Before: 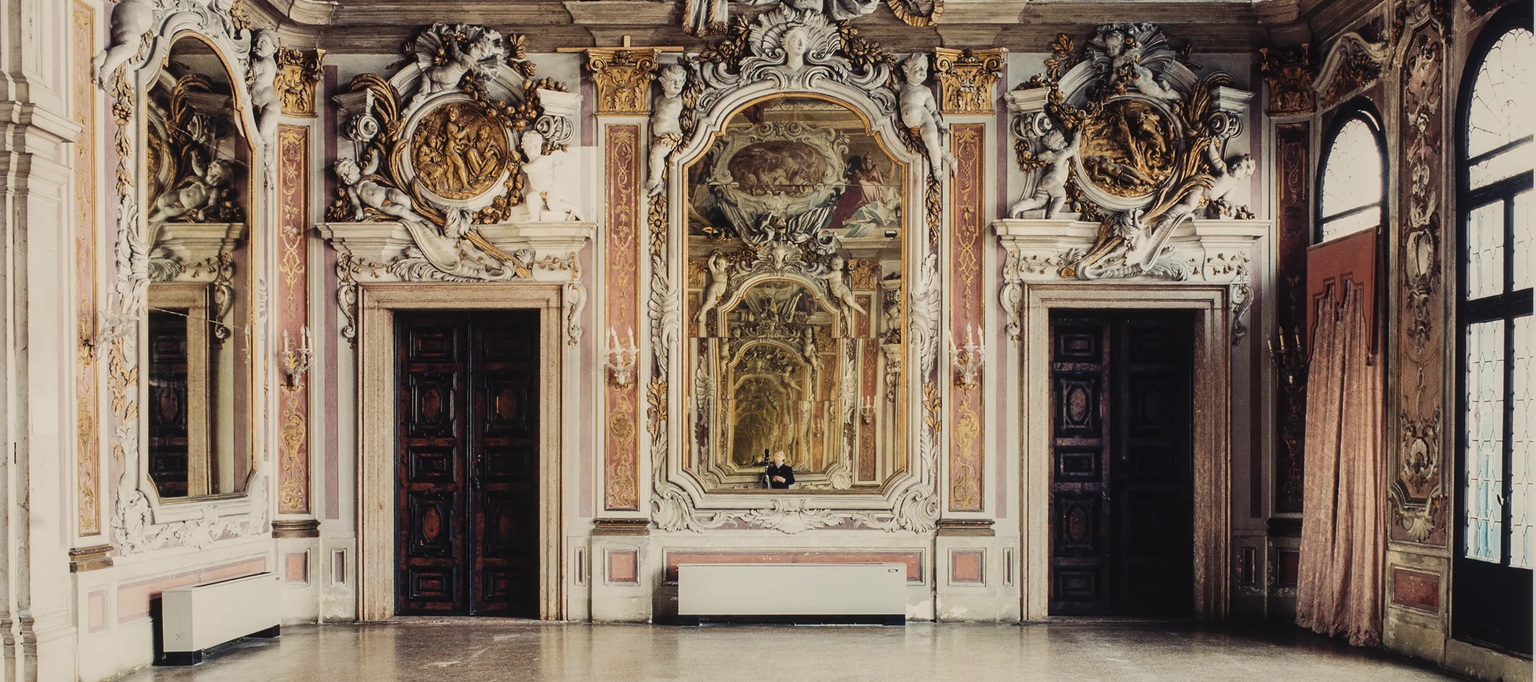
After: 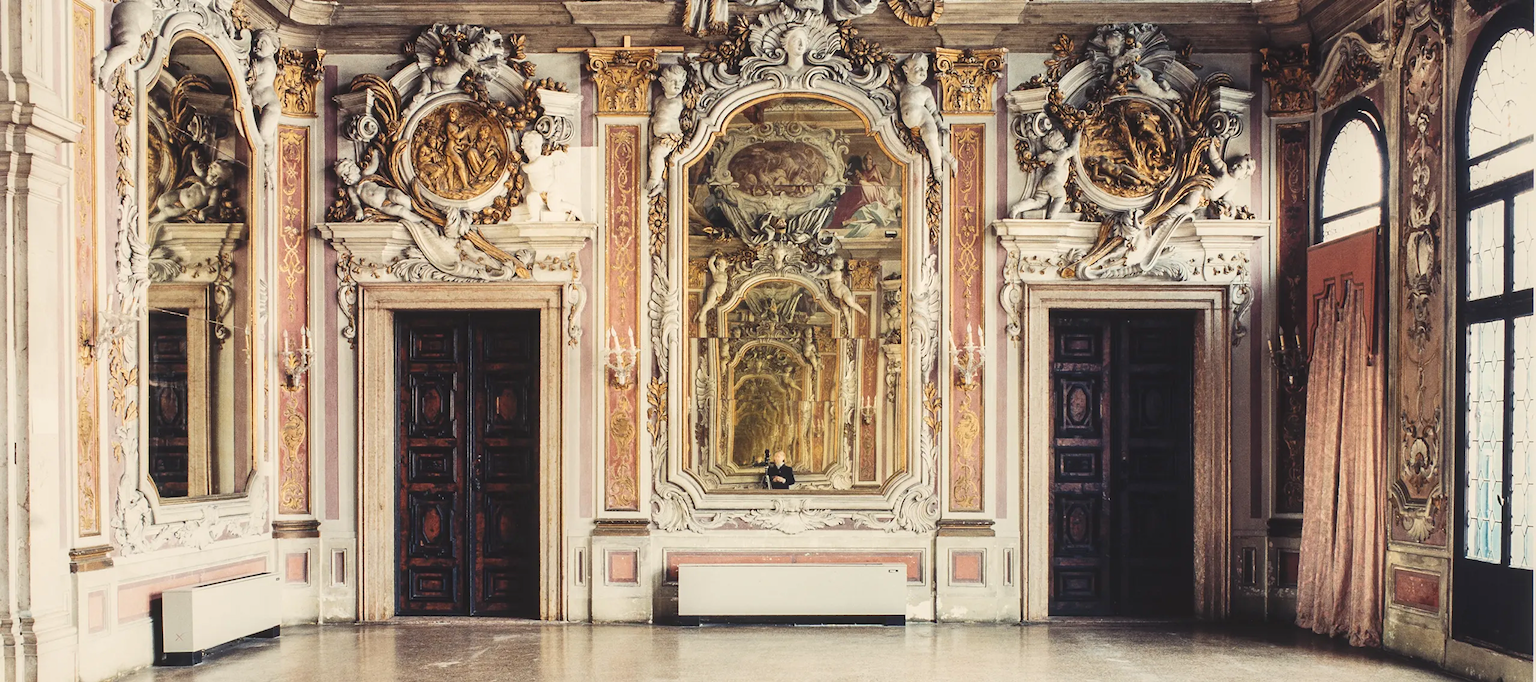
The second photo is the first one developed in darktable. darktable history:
exposure: exposure 0.6 EV, compensate highlight preservation false
contrast brightness saturation: contrast -0.11
